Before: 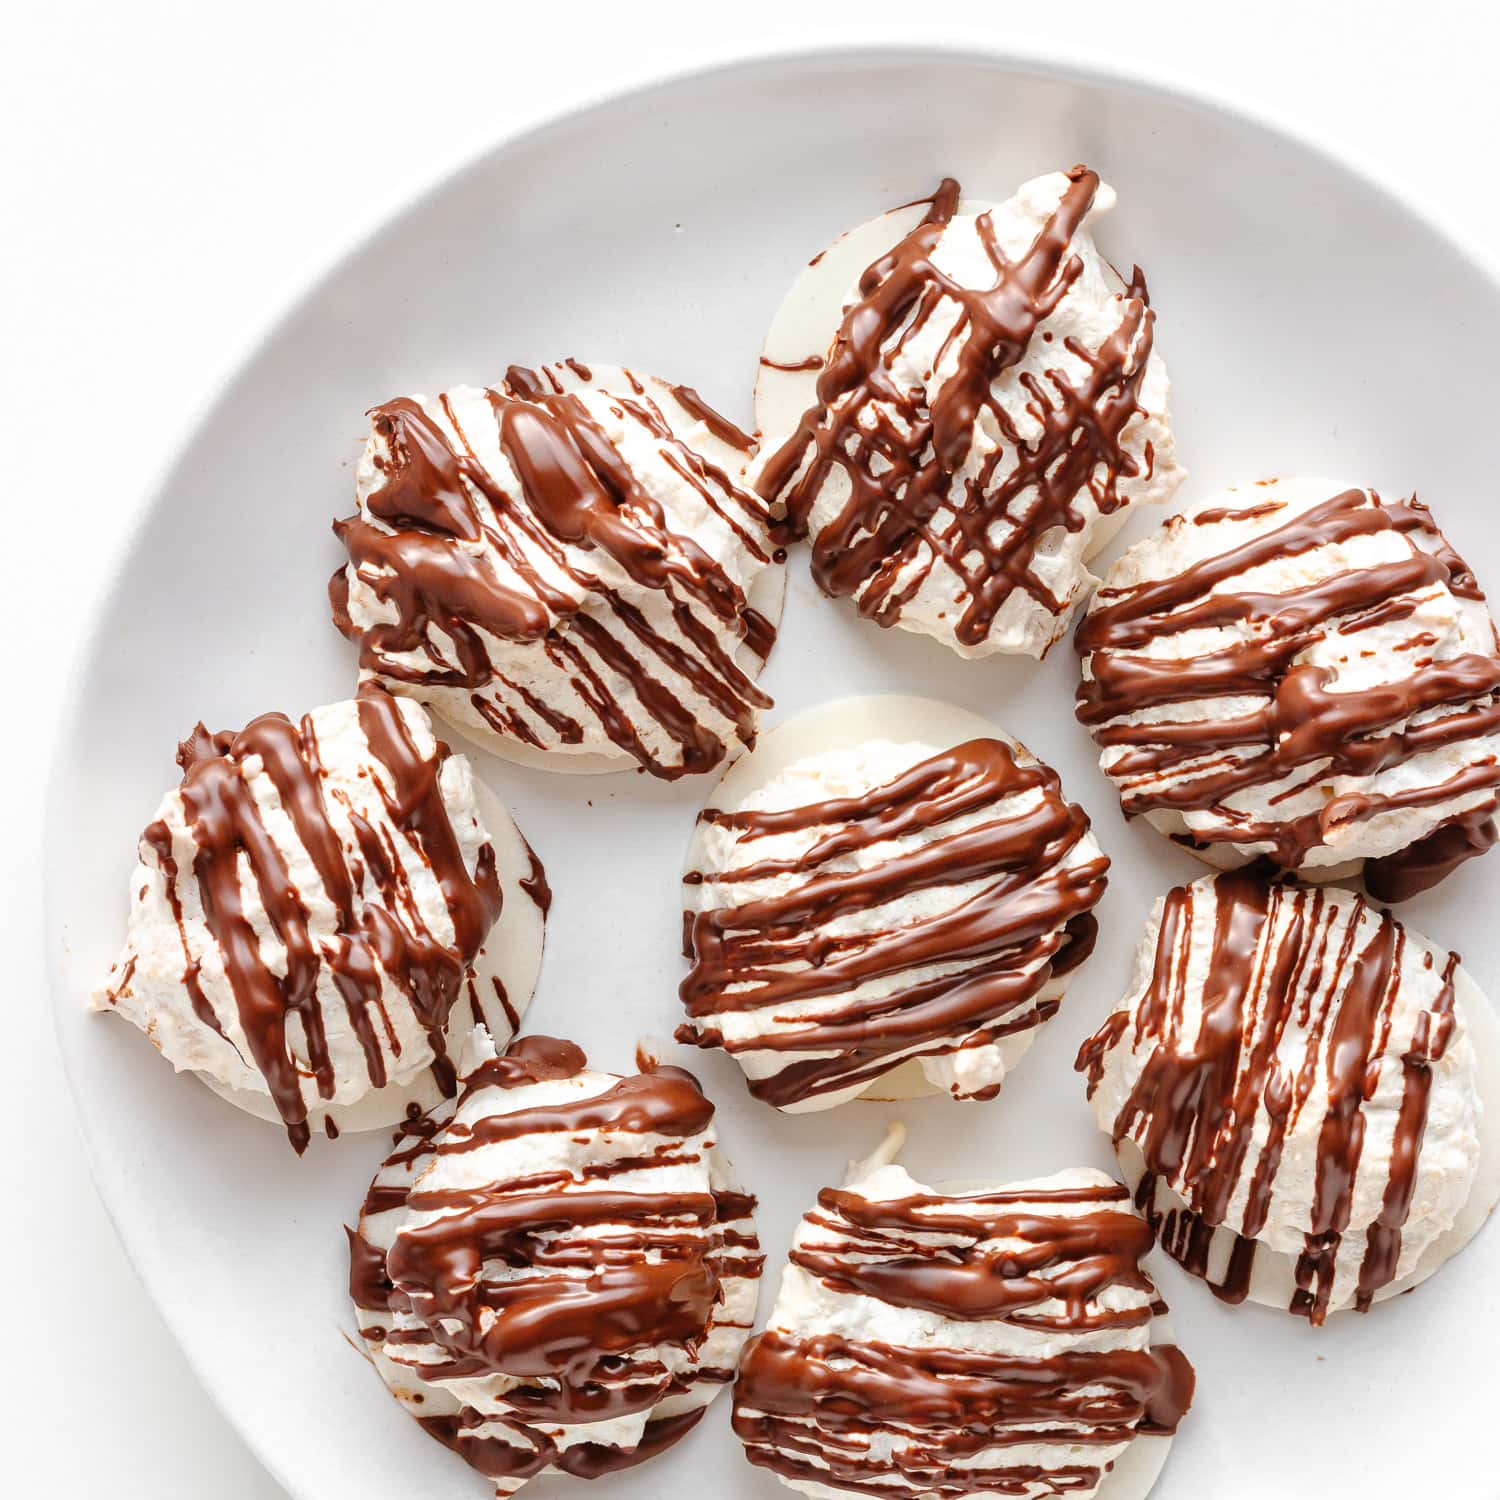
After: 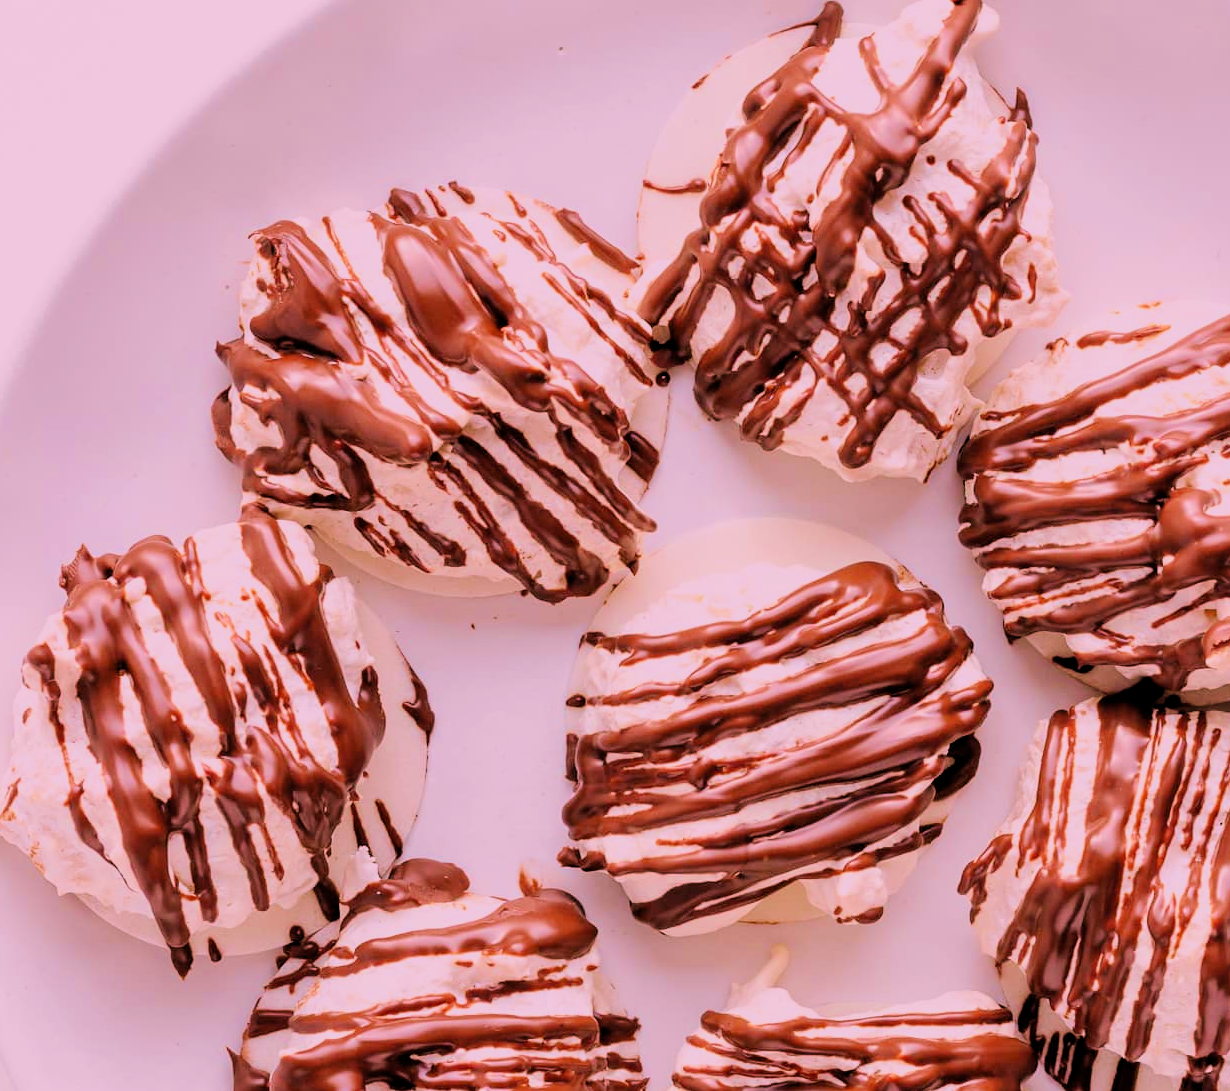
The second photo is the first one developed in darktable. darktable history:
crop: left 7.856%, top 11.836%, right 10.12%, bottom 15.387%
filmic rgb: black relative exposure -4.38 EV, white relative exposure 4.56 EV, hardness 2.37, contrast 1.05
white balance: red 1.188, blue 1.11
velvia: strength 45%
